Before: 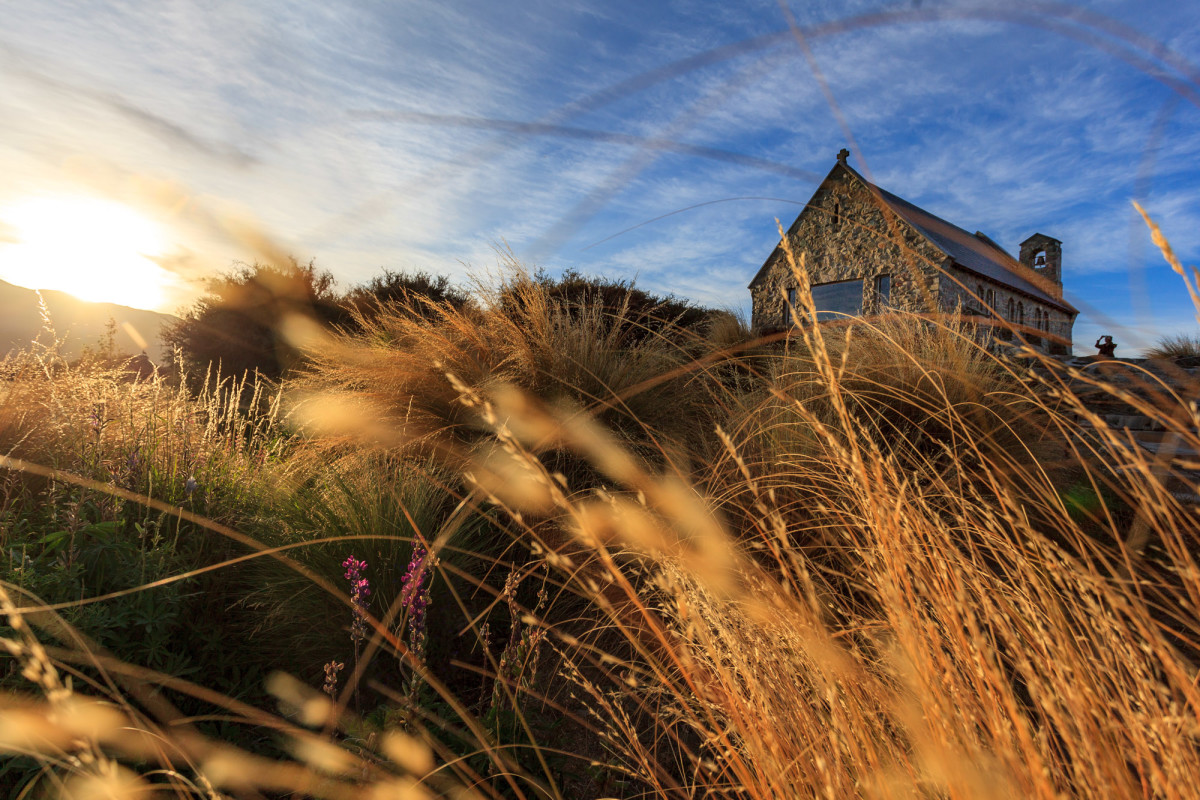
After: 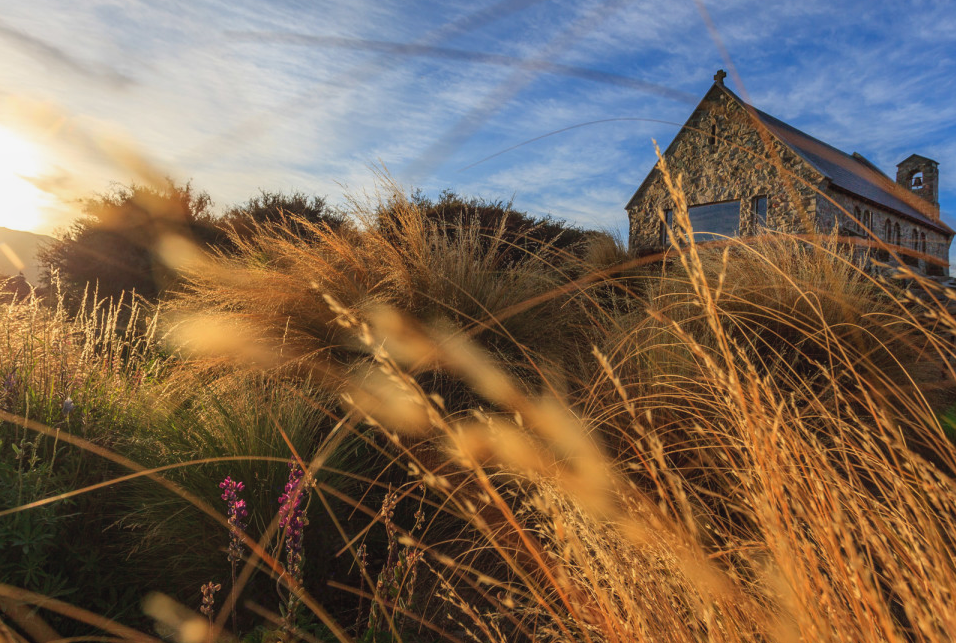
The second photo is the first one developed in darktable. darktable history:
local contrast: highlights 45%, shadows 7%, detail 101%
crop and rotate: left 10.26%, top 9.89%, right 10%, bottom 9.714%
